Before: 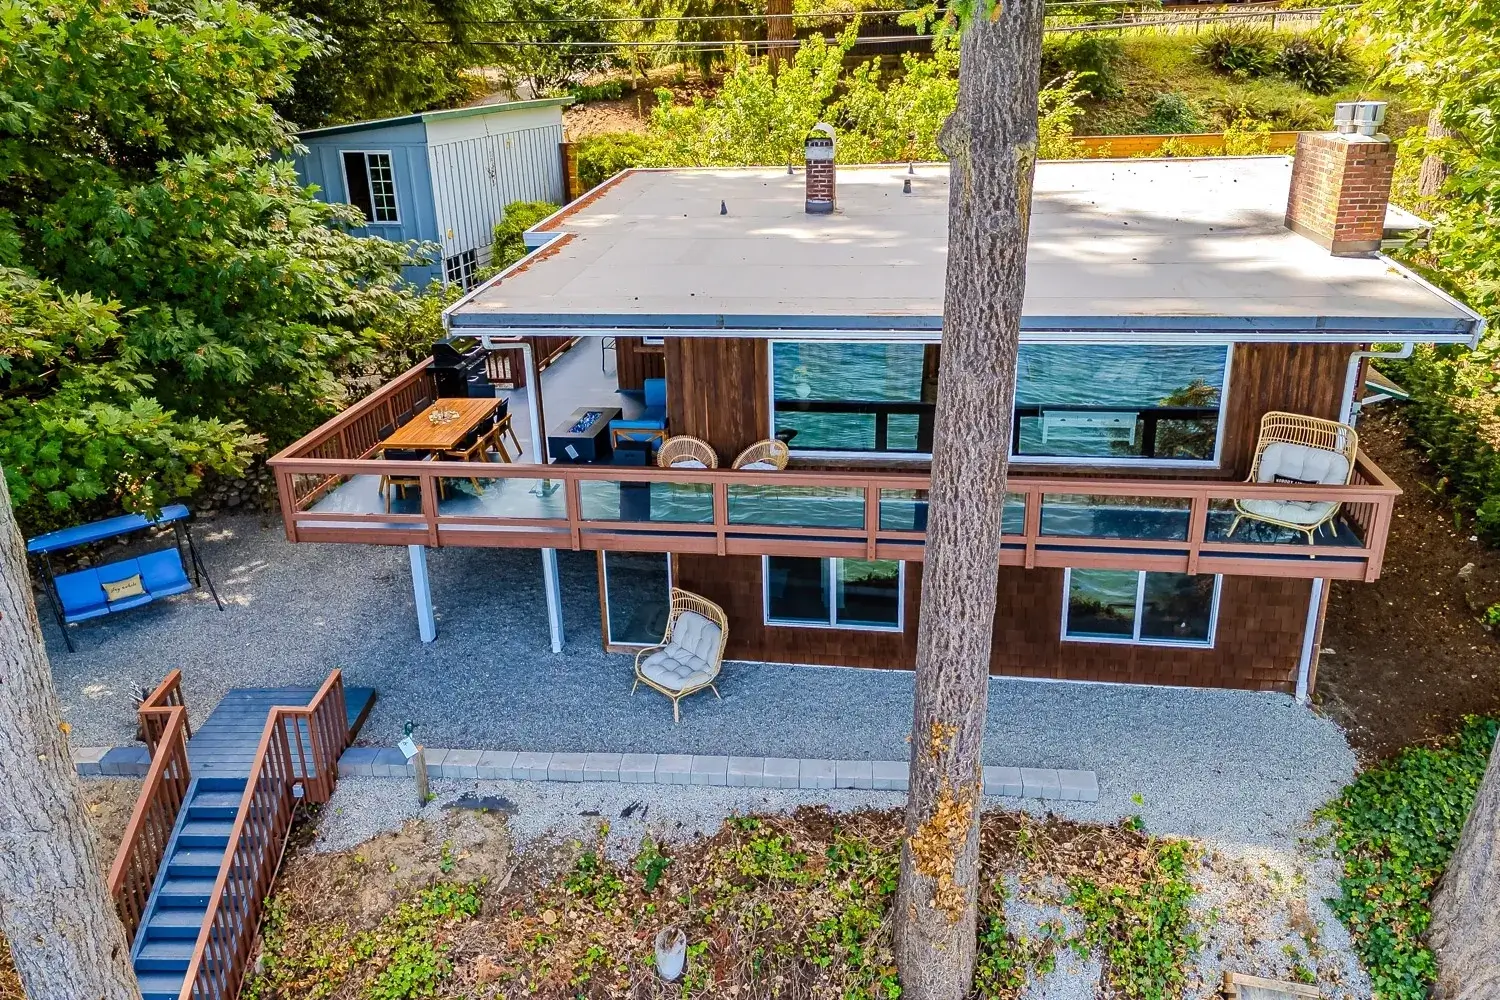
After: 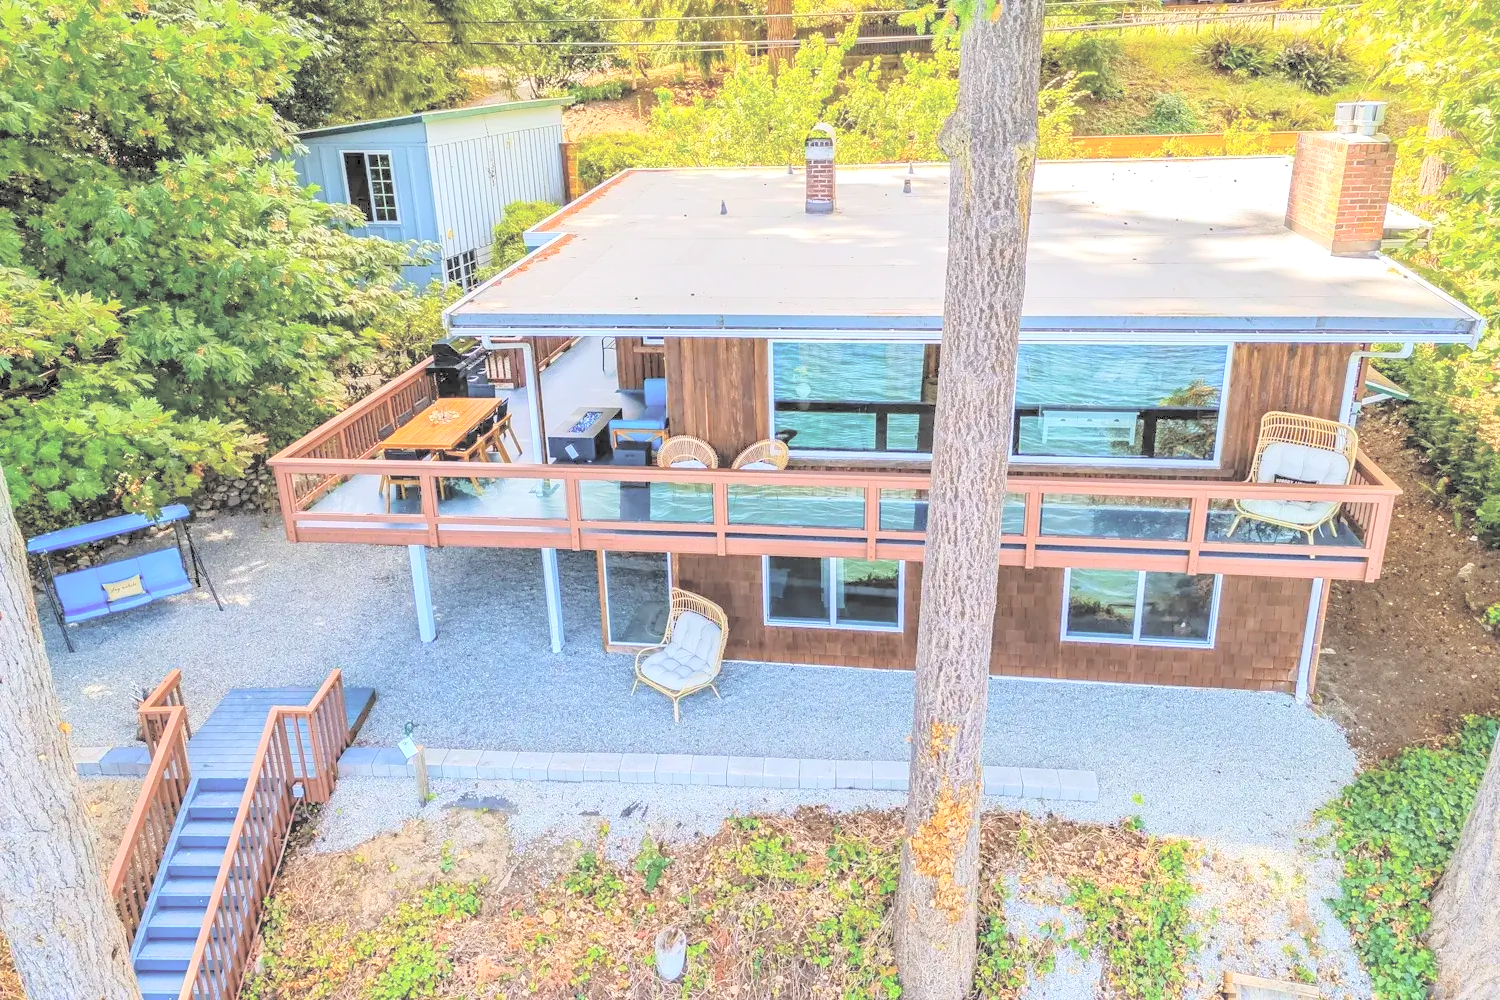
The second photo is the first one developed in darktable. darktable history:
contrast brightness saturation: brightness 1
local contrast: detail 117%
